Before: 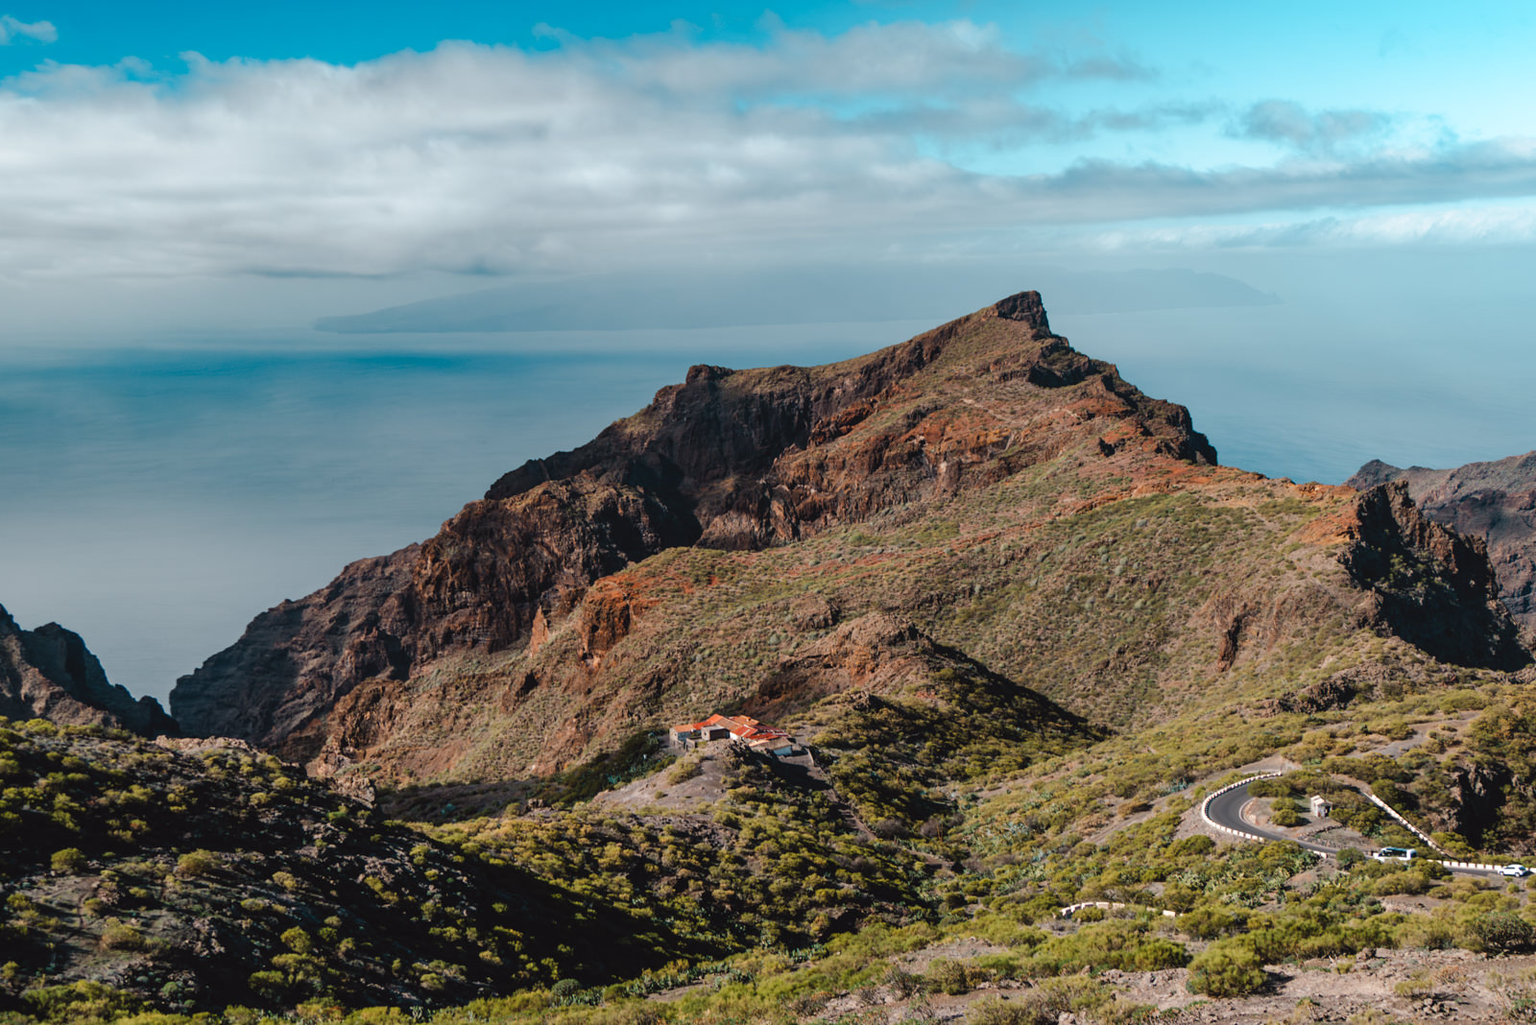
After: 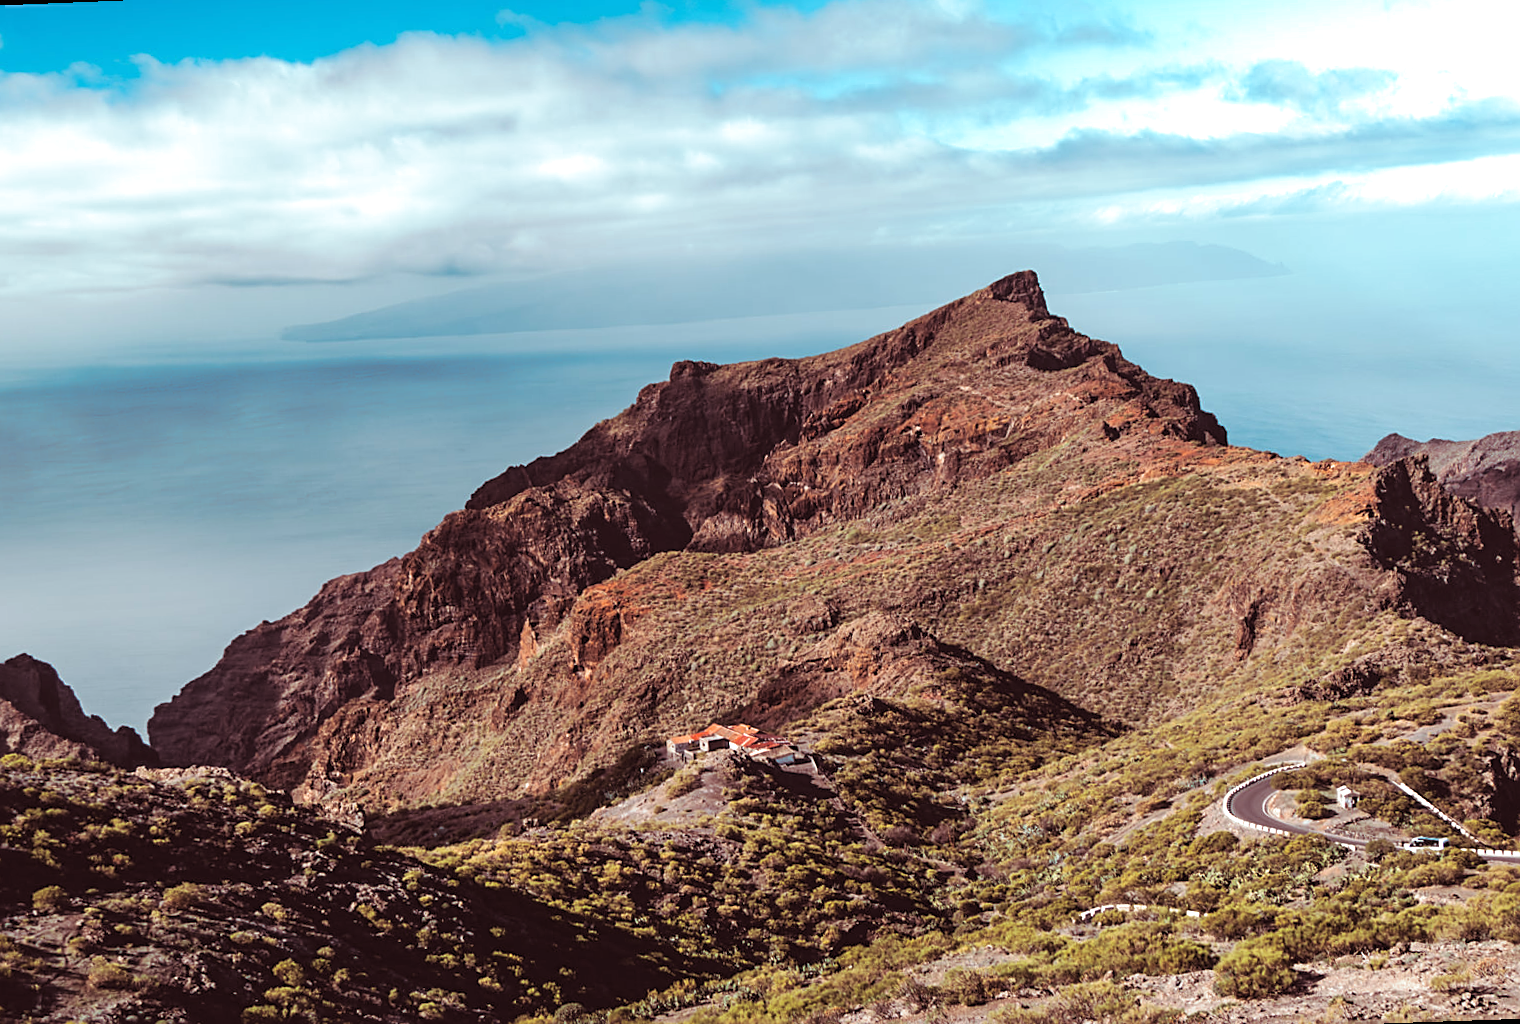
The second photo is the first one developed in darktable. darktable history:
split-toning: highlights › hue 180°
sharpen: on, module defaults
rotate and perspective: rotation -2.12°, lens shift (vertical) 0.009, lens shift (horizontal) -0.008, automatic cropping original format, crop left 0.036, crop right 0.964, crop top 0.05, crop bottom 0.959
exposure: black level correction 0, exposure 0.5 EV, compensate exposure bias true, compensate highlight preservation false
